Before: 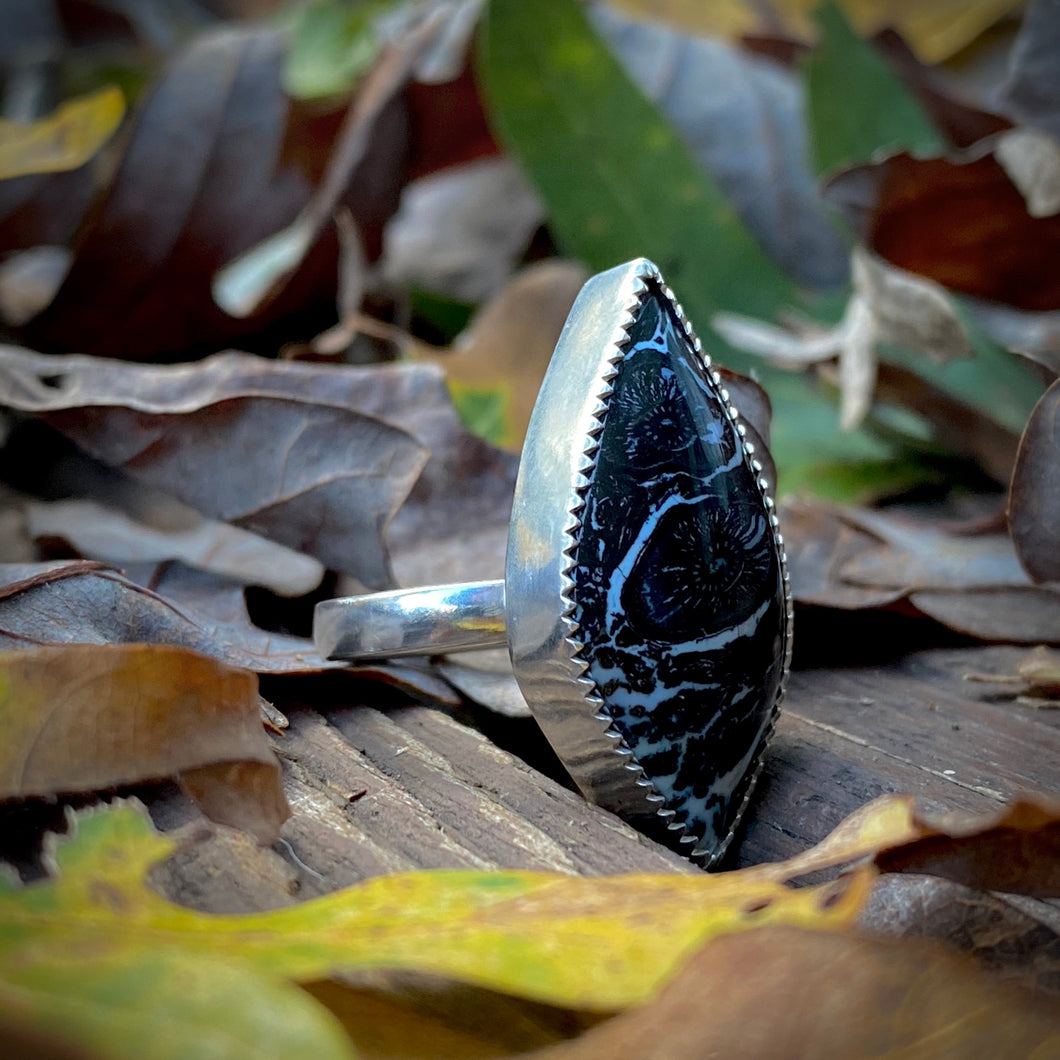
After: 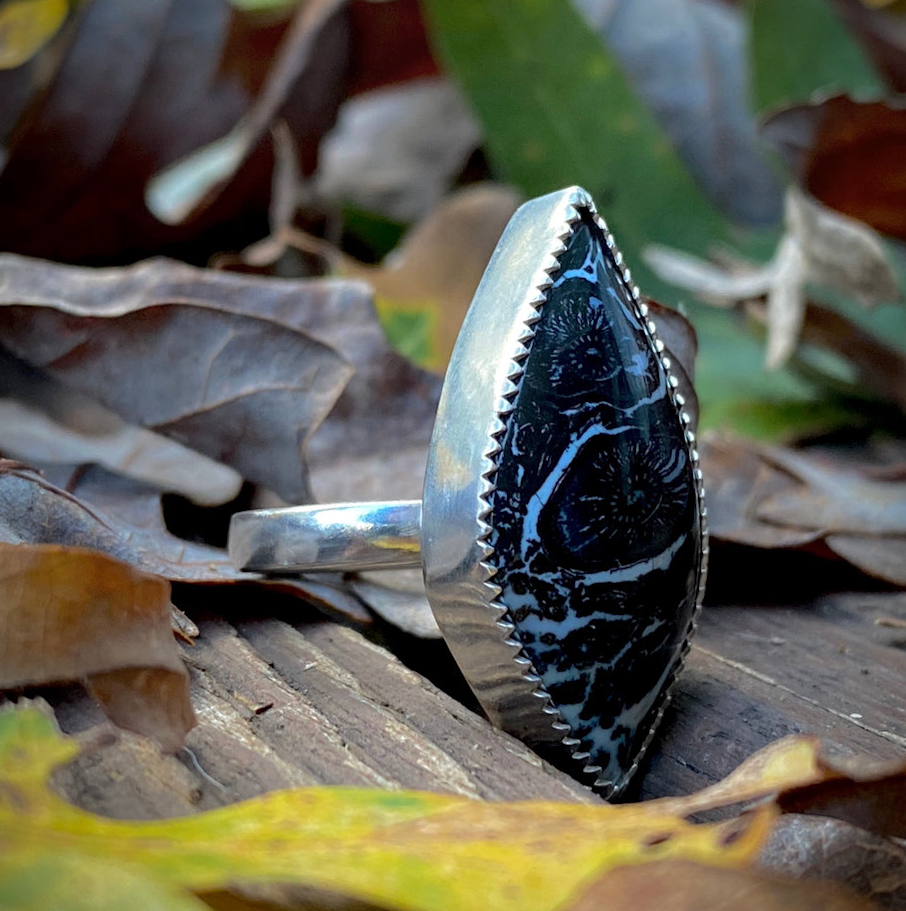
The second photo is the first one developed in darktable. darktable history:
crop and rotate: angle -3°, left 5.413%, top 5.21%, right 4.764%, bottom 4.423%
